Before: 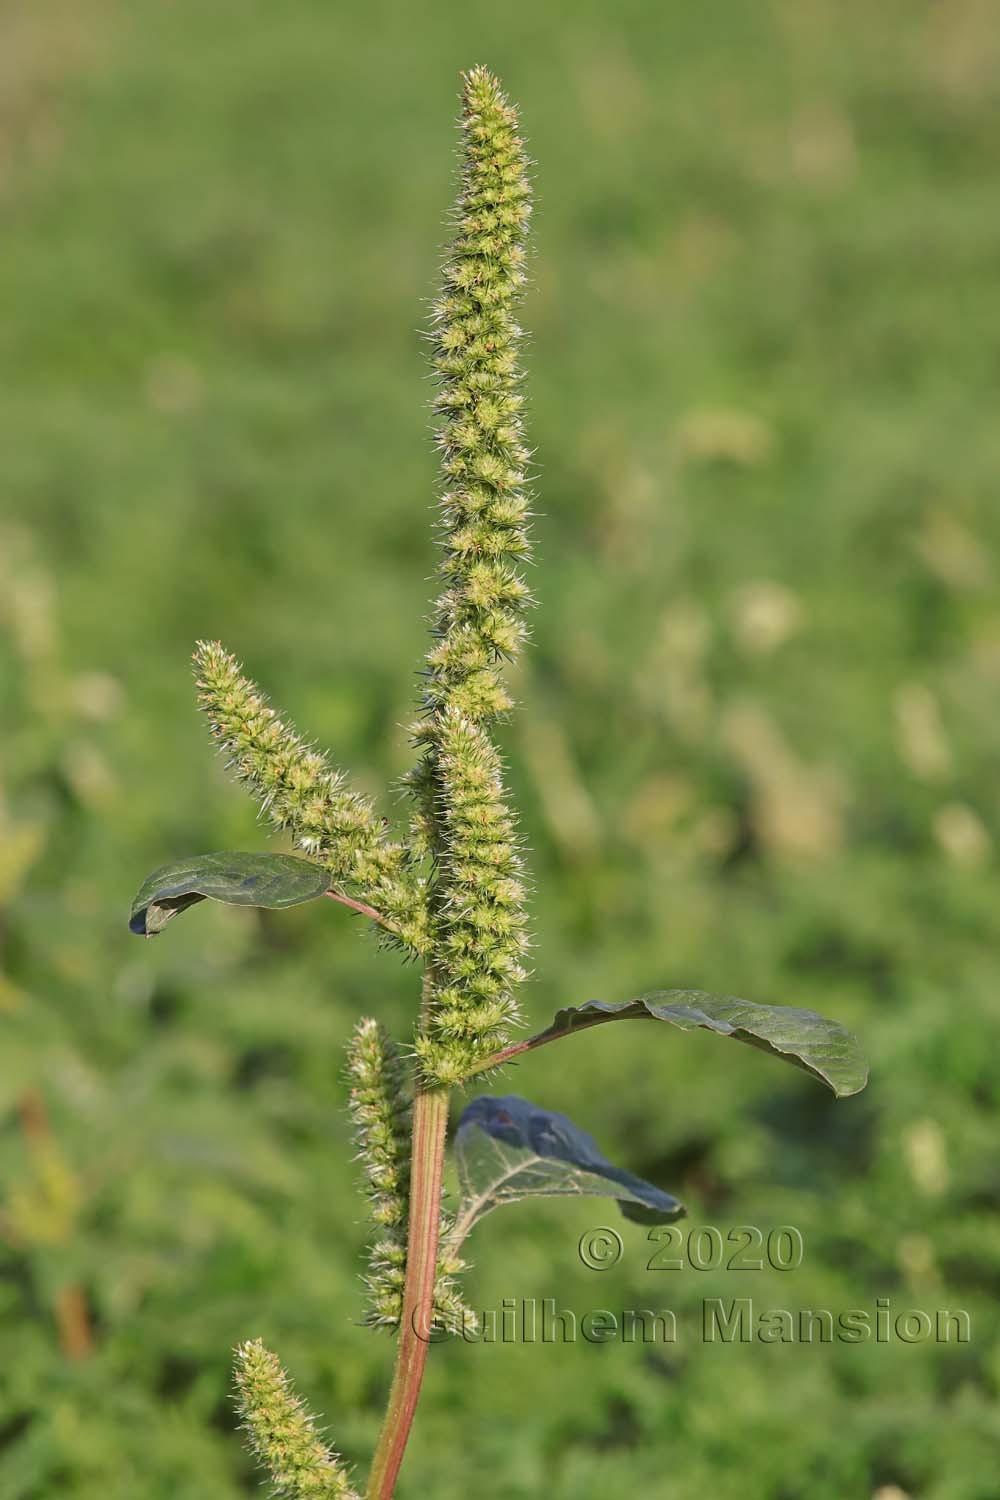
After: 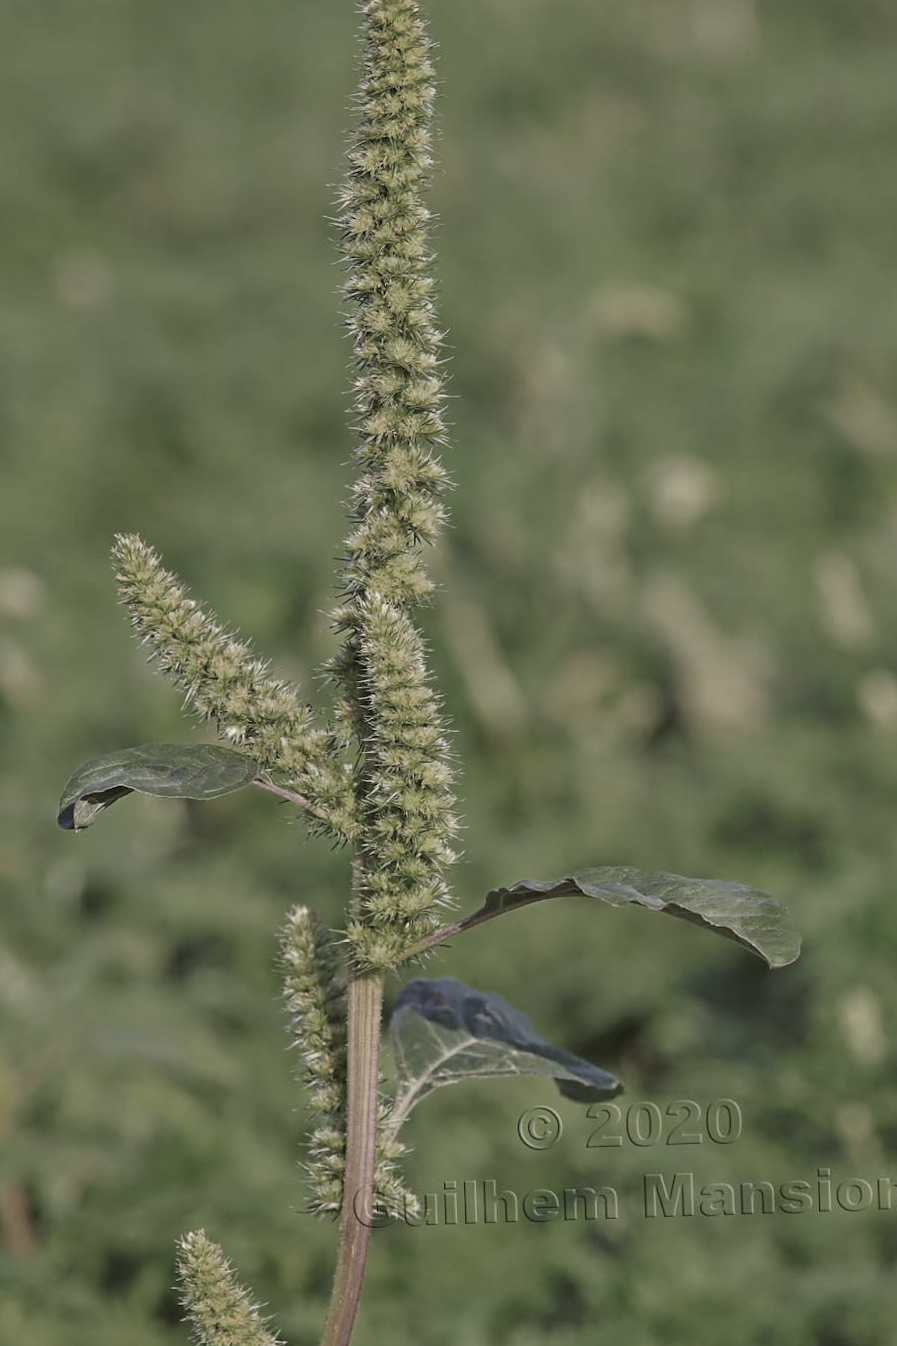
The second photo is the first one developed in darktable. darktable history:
color zones: curves: ch0 [(0, 0.487) (0.241, 0.395) (0.434, 0.373) (0.658, 0.412) (0.838, 0.487)]; ch1 [(0, 0) (0.053, 0.053) (0.211, 0.202) (0.579, 0.259) (0.781, 0.241)]
crop and rotate: angle 1.96°, left 5.673%, top 5.673%
